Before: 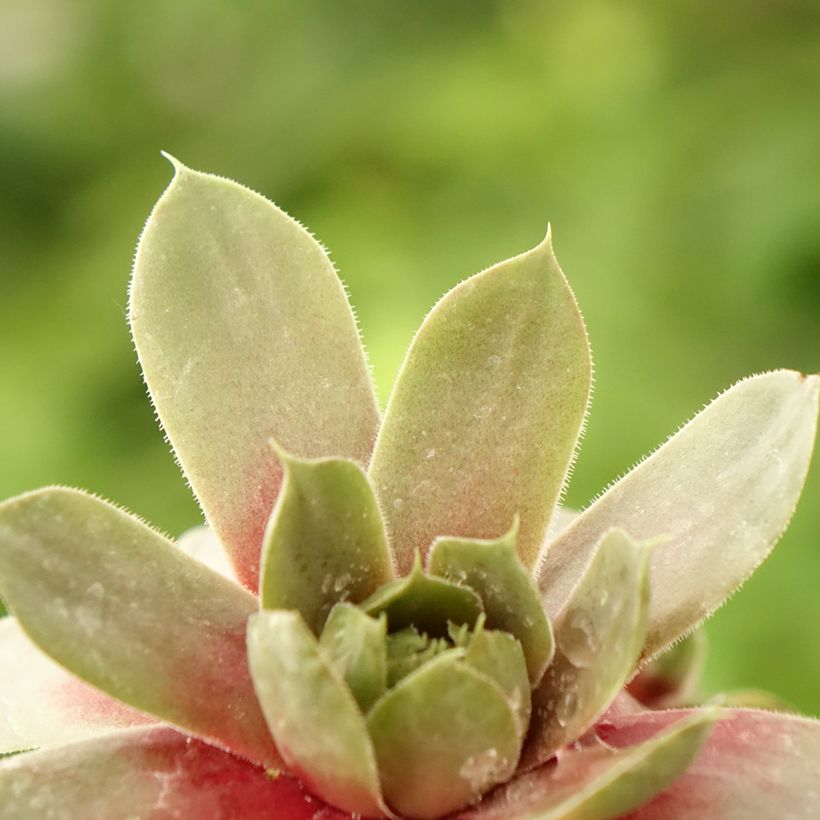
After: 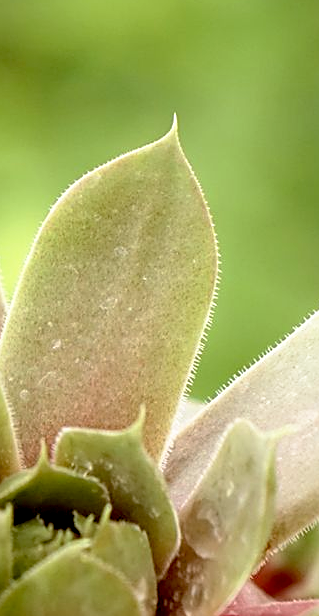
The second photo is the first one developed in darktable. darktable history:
color calibration: illuminant as shot in camera, x 0.358, y 0.373, temperature 4628.91 K
crop: left 45.721%, top 13.393%, right 14.118%, bottom 10.01%
sharpen: on, module defaults
base curve: curves: ch0 [(0.017, 0) (0.425, 0.441) (0.844, 0.933) (1, 1)], preserve colors none
